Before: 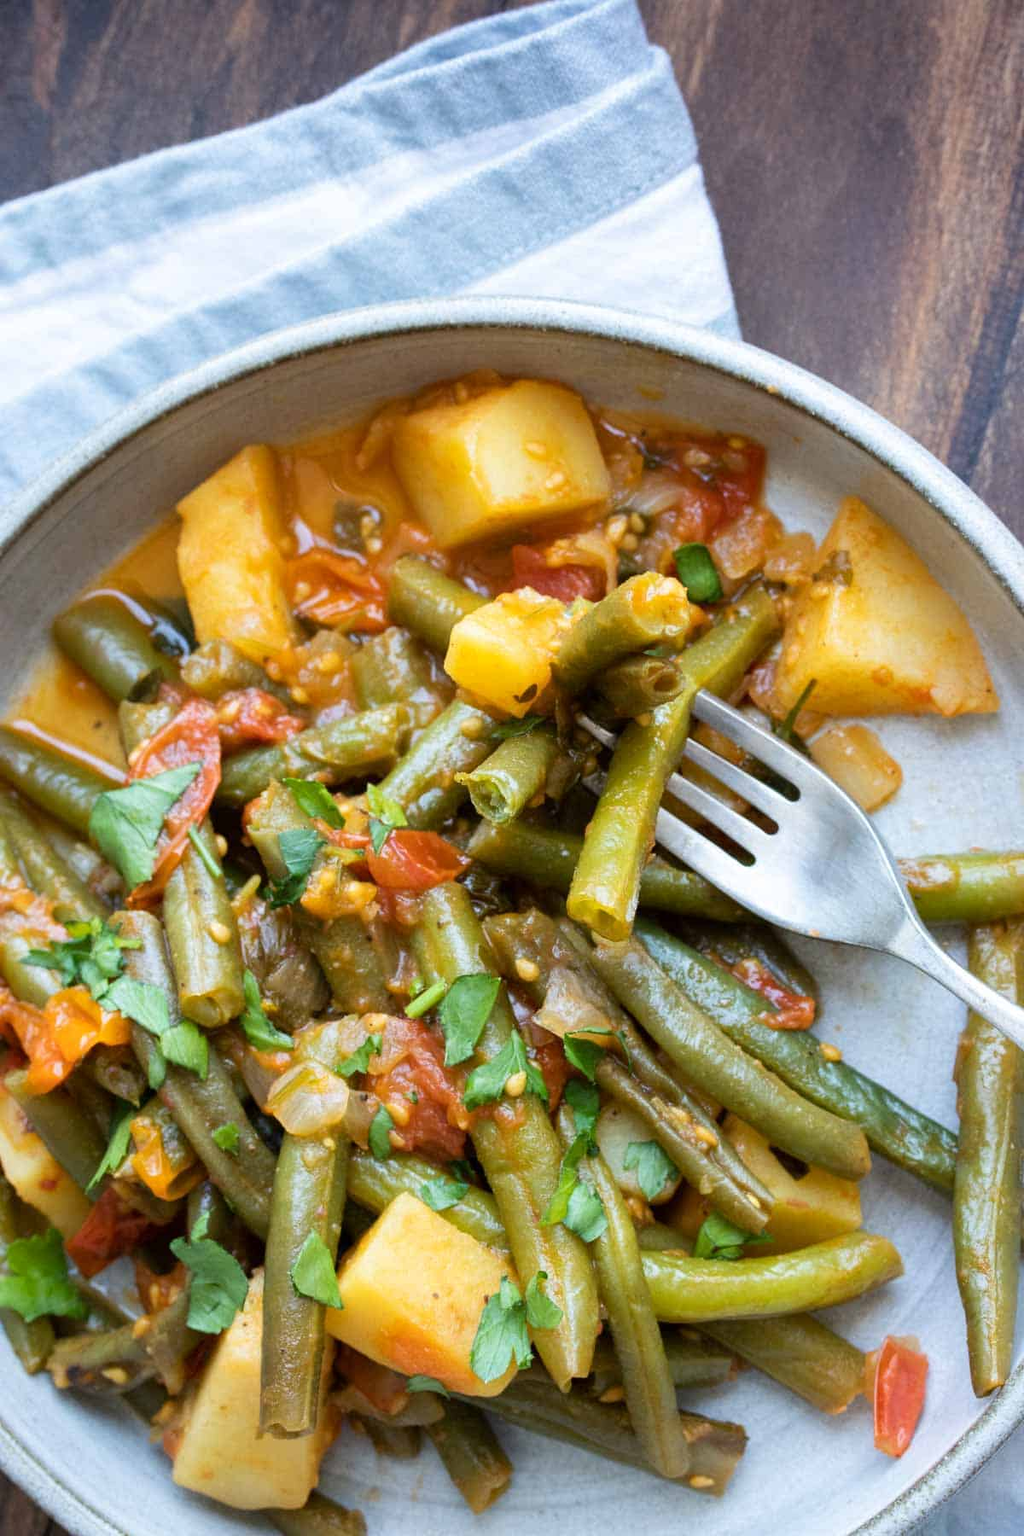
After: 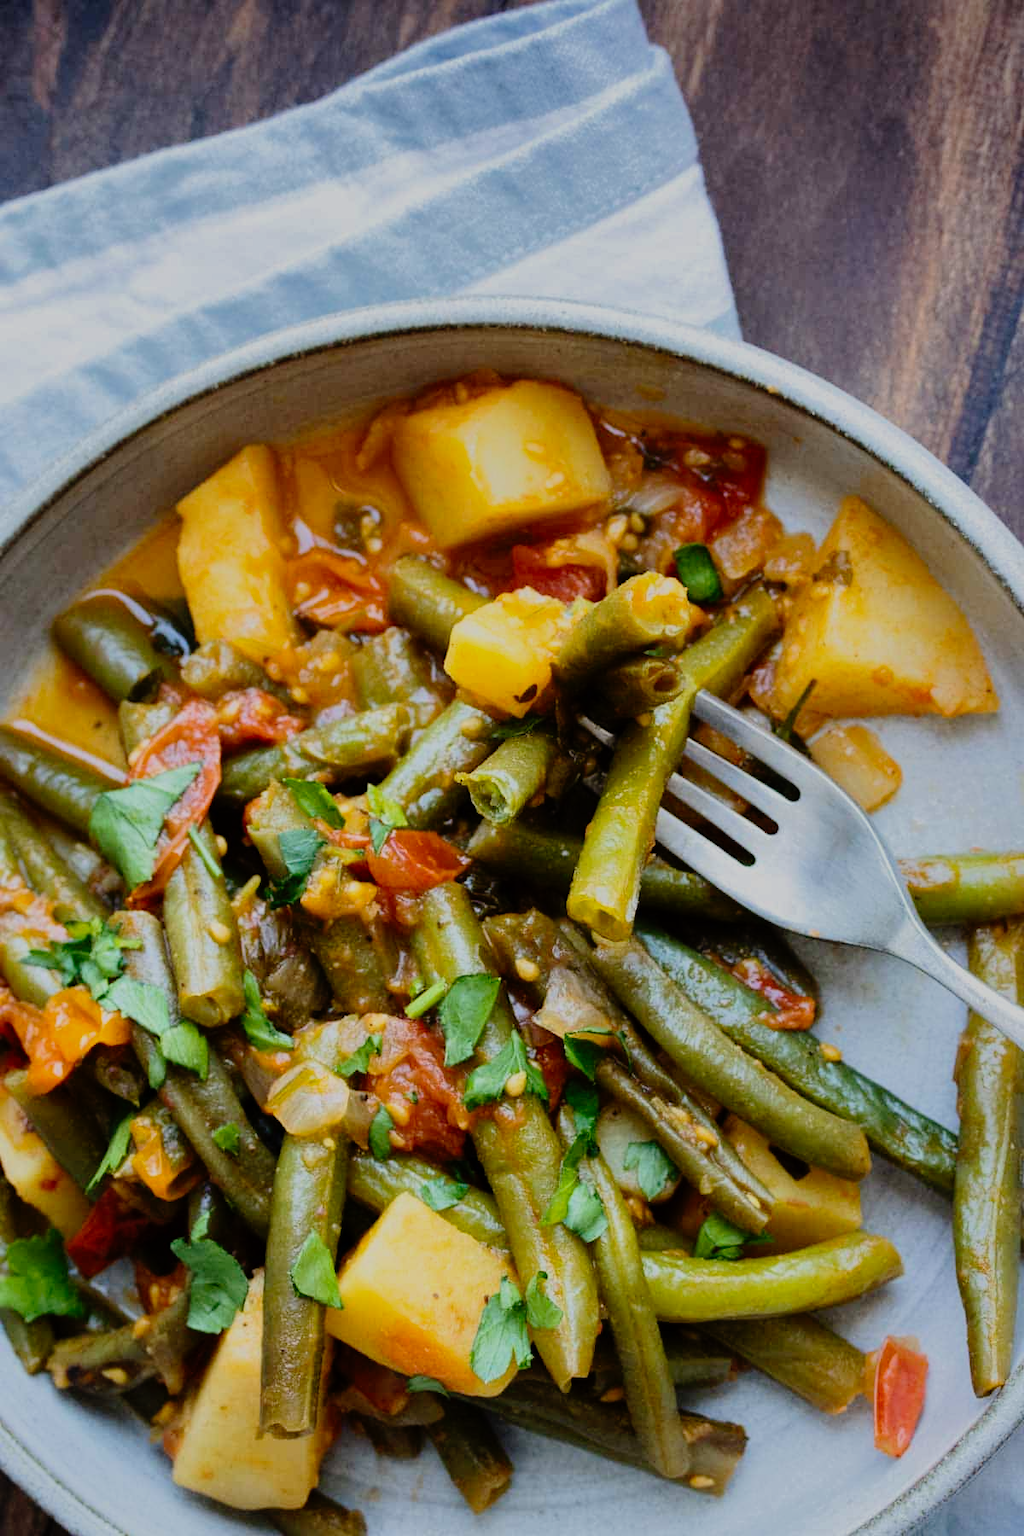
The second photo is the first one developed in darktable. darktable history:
base curve: curves: ch0 [(0, 0) (0.012, 0.01) (0.073, 0.168) (0.31, 0.711) (0.645, 0.957) (1, 1)], preserve colors none
tone equalizer: -8 EV -1.97 EV, -7 EV -1.98 EV, -6 EV -1.98 EV, -5 EV -1.97 EV, -4 EV -1.97 EV, -3 EV -2 EV, -2 EV -1.98 EV, -1 EV -1.61 EV, +0 EV -1.99 EV, smoothing diameter 24.89%, edges refinement/feathering 5.98, preserve details guided filter
